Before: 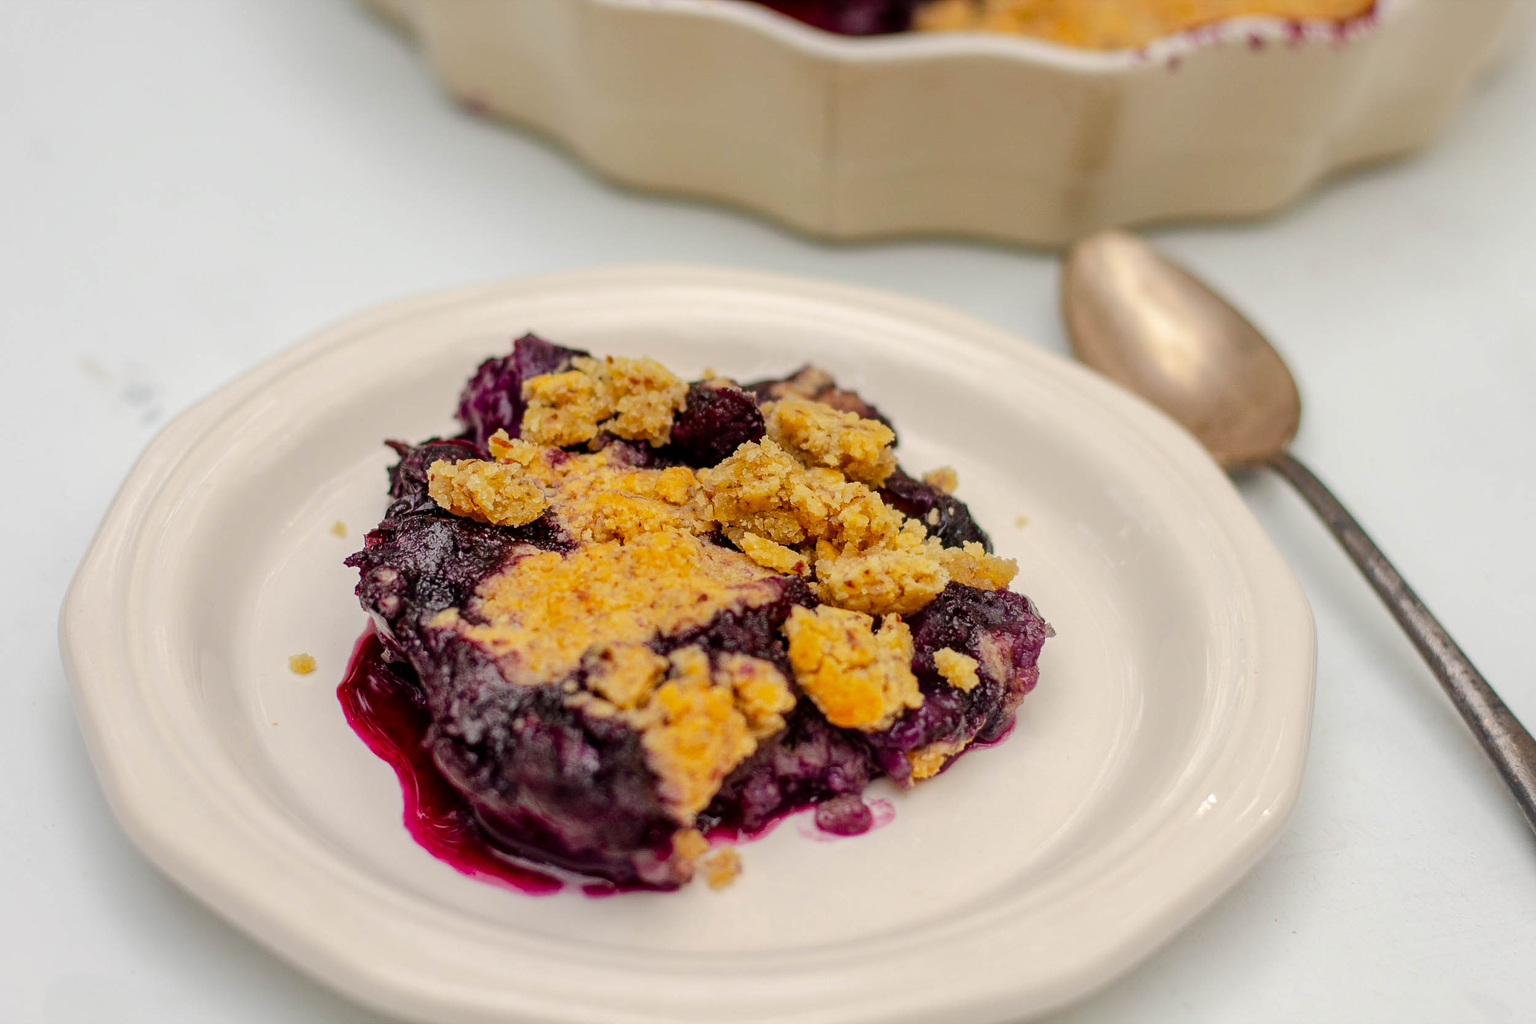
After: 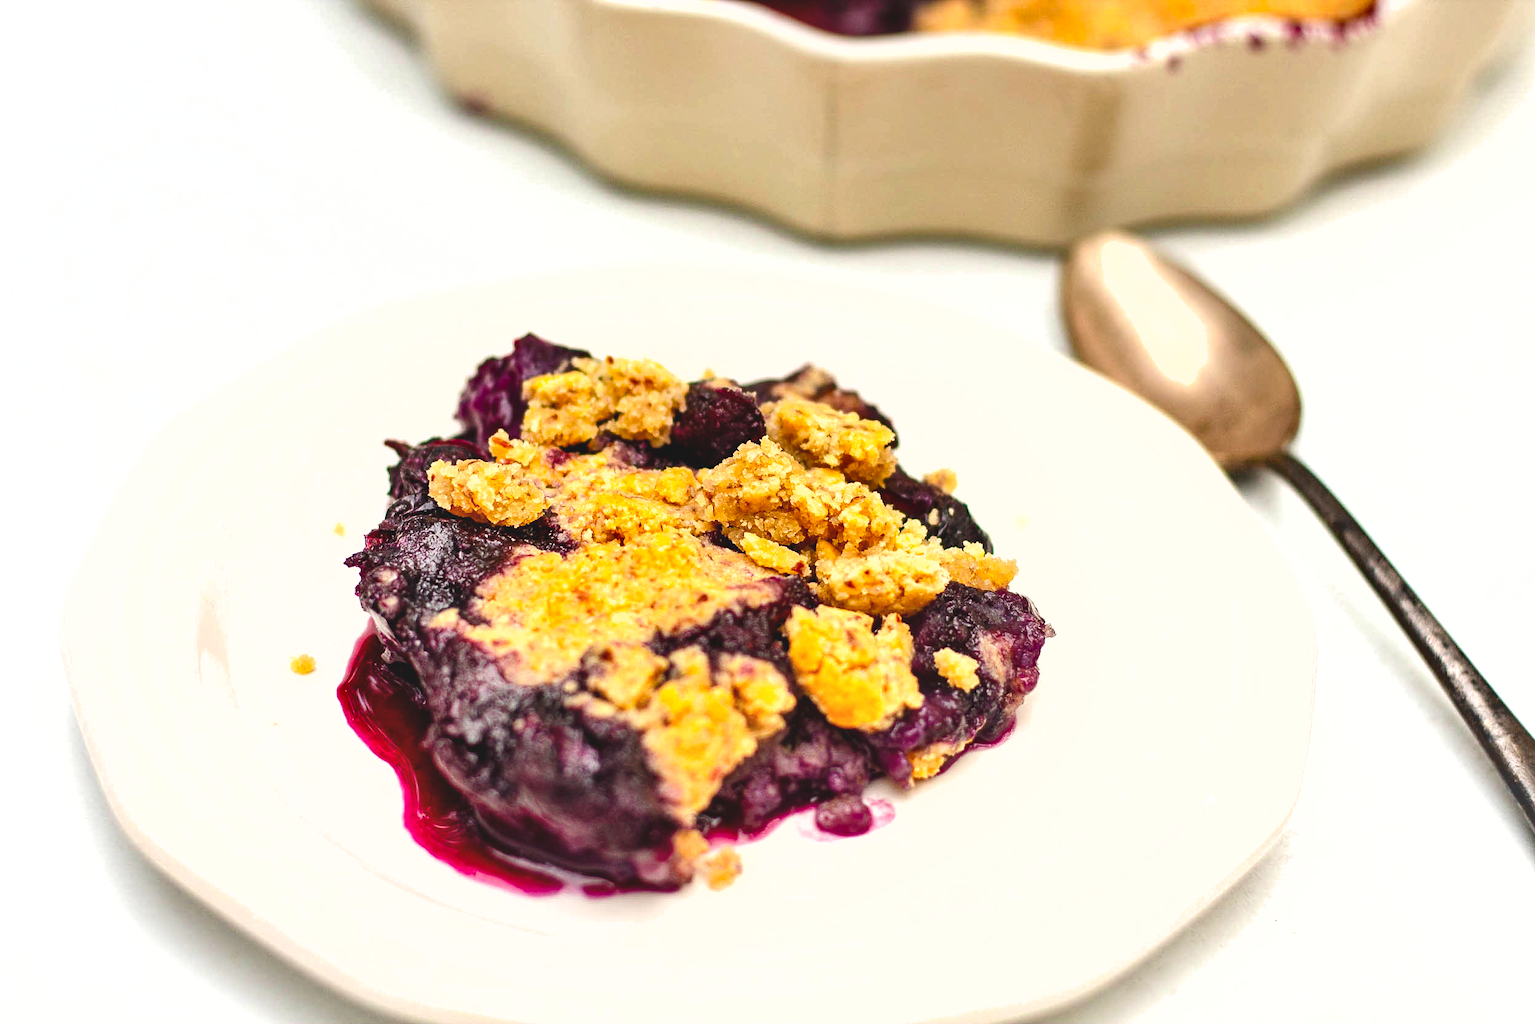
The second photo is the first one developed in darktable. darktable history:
tone equalizer: on, module defaults
shadows and highlights: low approximation 0.01, soften with gaussian
exposure: black level correction -0.005, exposure 1 EV, compensate highlight preservation false
